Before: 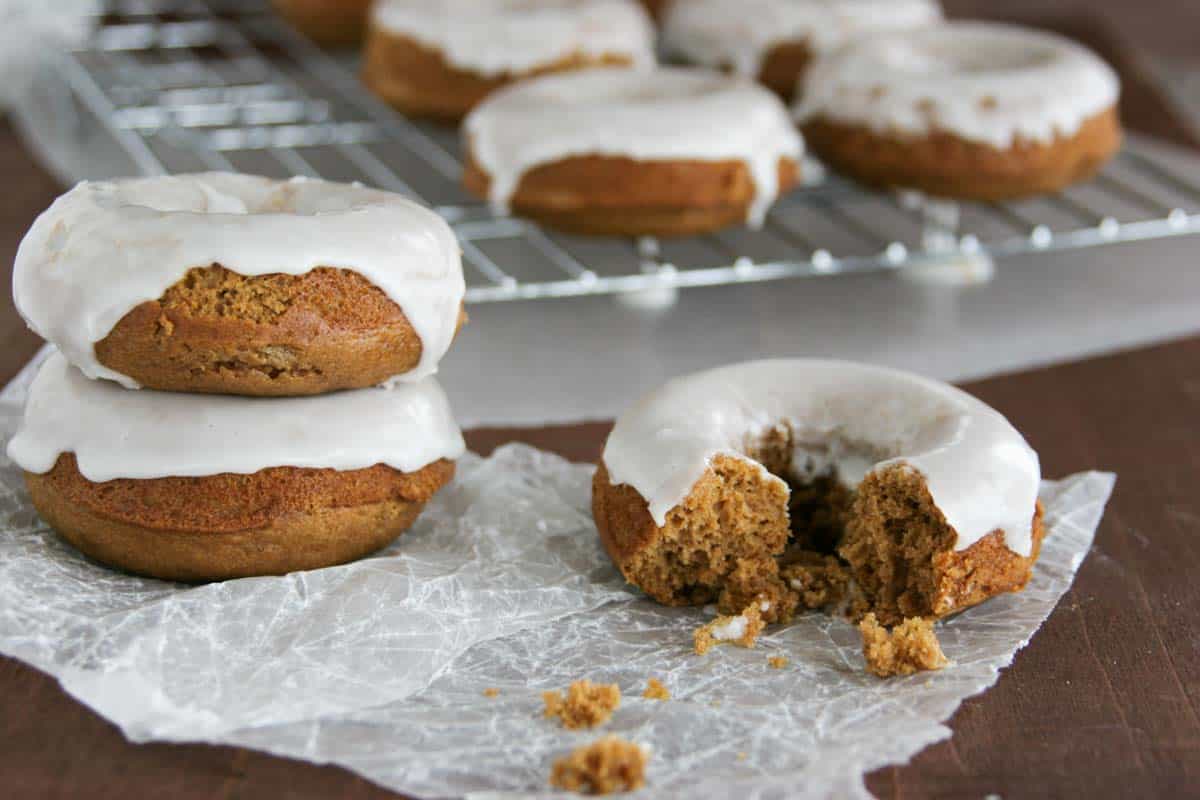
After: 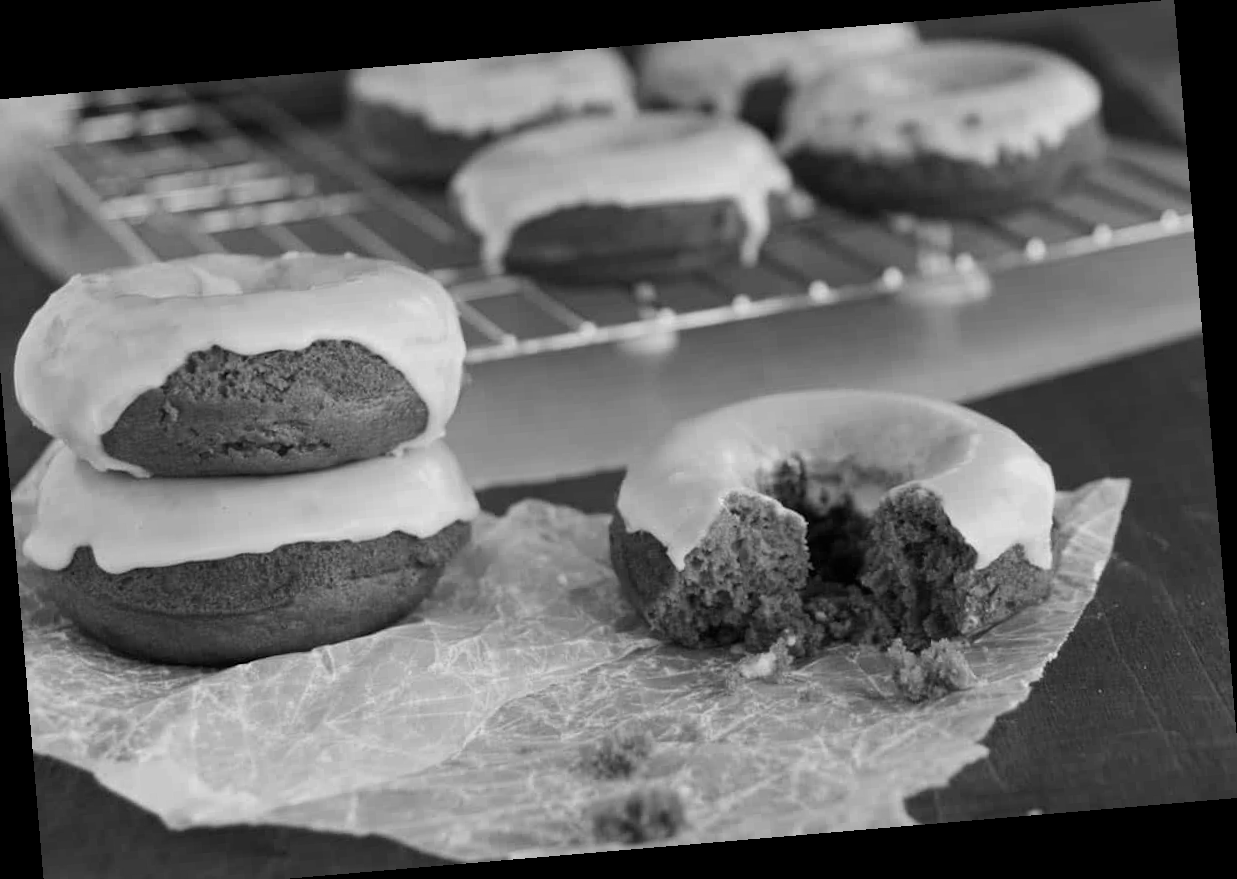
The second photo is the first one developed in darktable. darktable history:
exposure: exposure -0.21 EV, compensate highlight preservation false
white balance: red 0.986, blue 1.01
rotate and perspective: rotation -4.86°, automatic cropping off
color calibration: output gray [0.18, 0.41, 0.41, 0], gray › normalize channels true, illuminant same as pipeline (D50), adaptation XYZ, x 0.346, y 0.359, gamut compression 0
crop: left 1.743%, right 0.268%, bottom 2.011%
